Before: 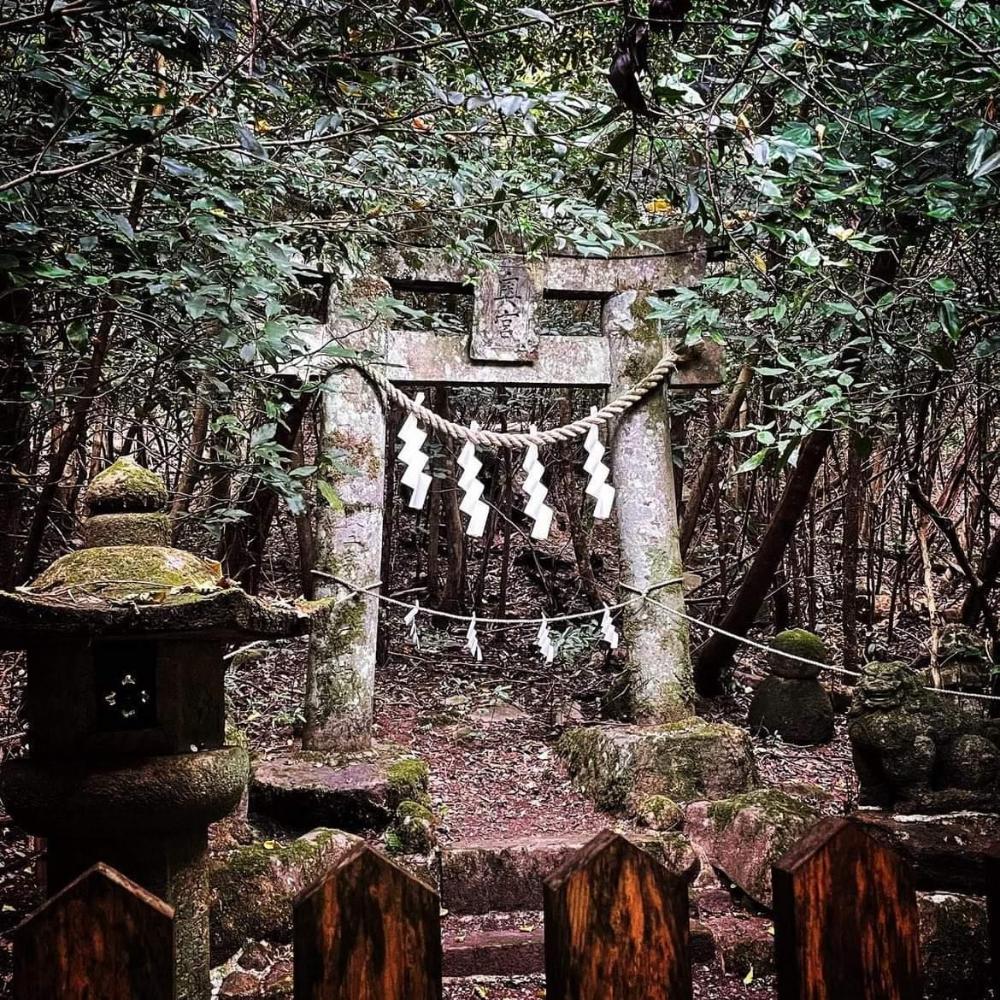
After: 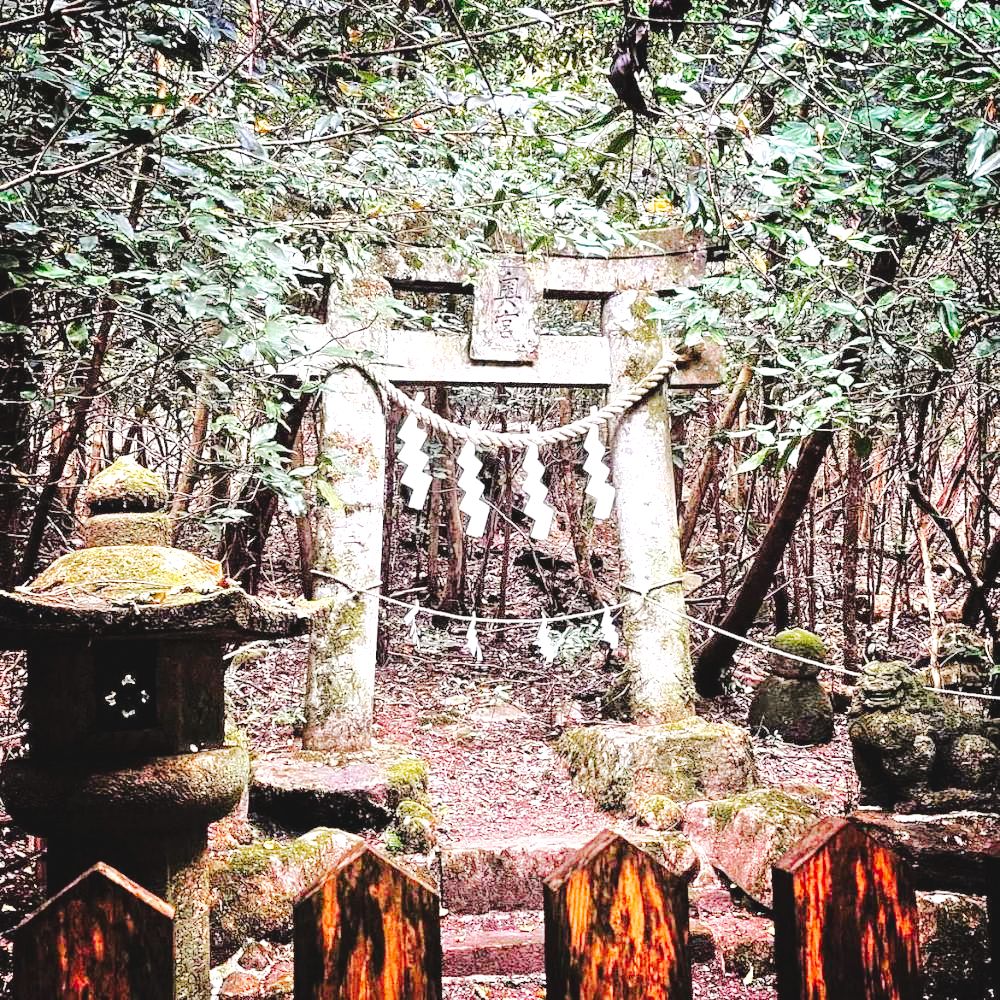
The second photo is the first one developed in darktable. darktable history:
grain: coarseness 14.57 ISO, strength 8.8%
tone equalizer: -7 EV 0.15 EV, -6 EV 0.6 EV, -5 EV 1.15 EV, -4 EV 1.33 EV, -3 EV 1.15 EV, -2 EV 0.6 EV, -1 EV 0.15 EV, mask exposure compensation -0.5 EV
exposure: black level correction 0, exposure 1.2 EV, compensate highlight preservation false
tone curve: curves: ch0 [(0, 0) (0.003, 0.061) (0.011, 0.065) (0.025, 0.066) (0.044, 0.077) (0.069, 0.092) (0.1, 0.106) (0.136, 0.125) (0.177, 0.16) (0.224, 0.206) (0.277, 0.272) (0.335, 0.356) (0.399, 0.472) (0.468, 0.59) (0.543, 0.686) (0.623, 0.766) (0.709, 0.832) (0.801, 0.886) (0.898, 0.929) (1, 1)], preserve colors none
